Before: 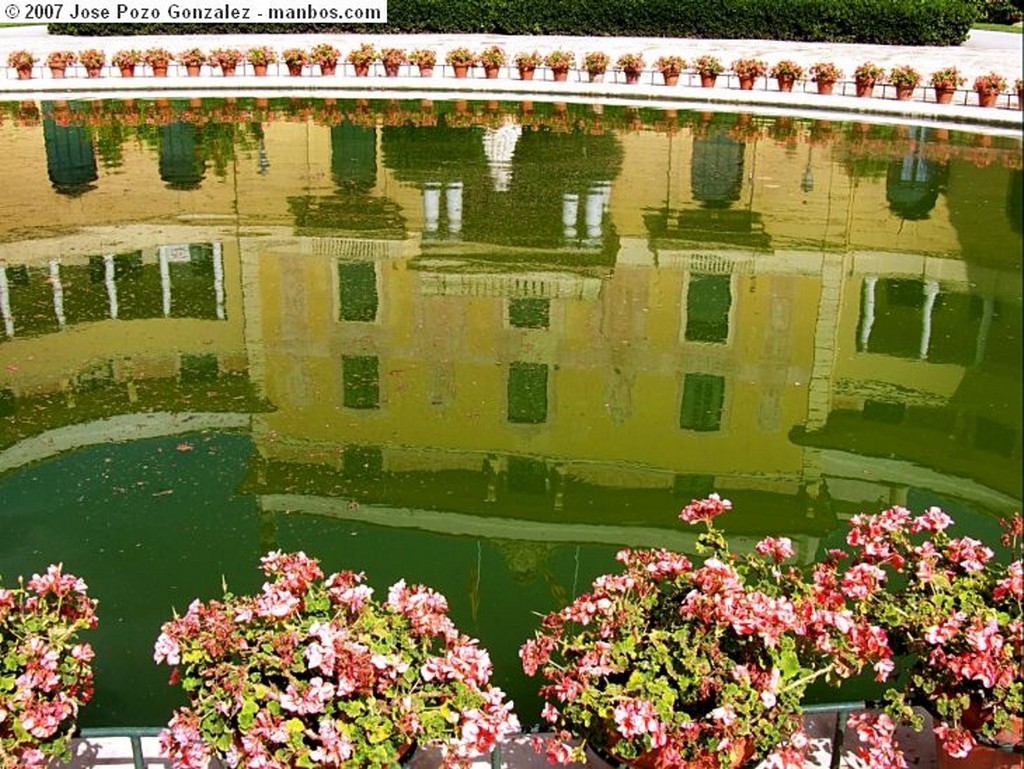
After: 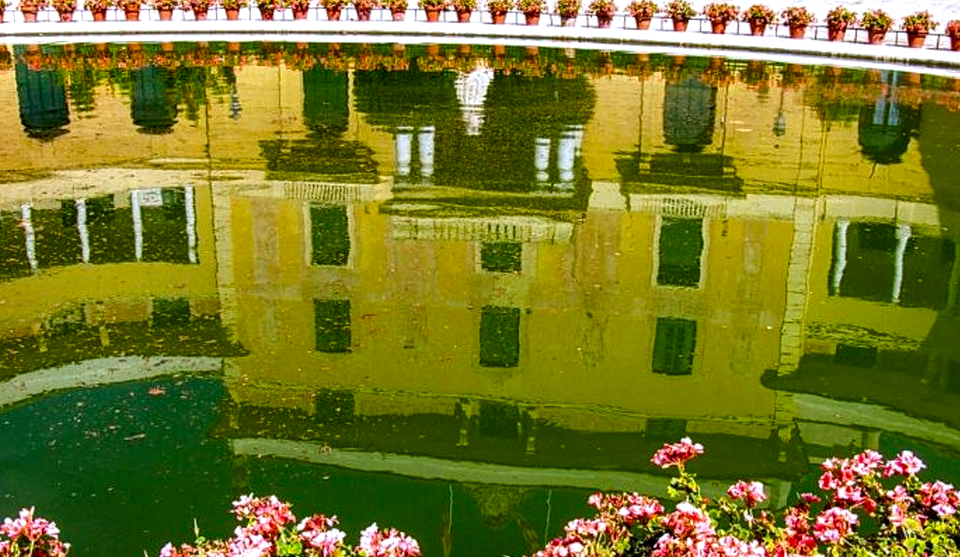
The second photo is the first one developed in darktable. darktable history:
color calibration: illuminant as shot in camera, x 0.358, y 0.373, temperature 4628.91 K
local contrast: detail 150%
crop: left 2.737%, top 7.287%, right 3.421%, bottom 20.179%
color balance rgb: perceptual saturation grading › global saturation 30%, global vibrance 20%
